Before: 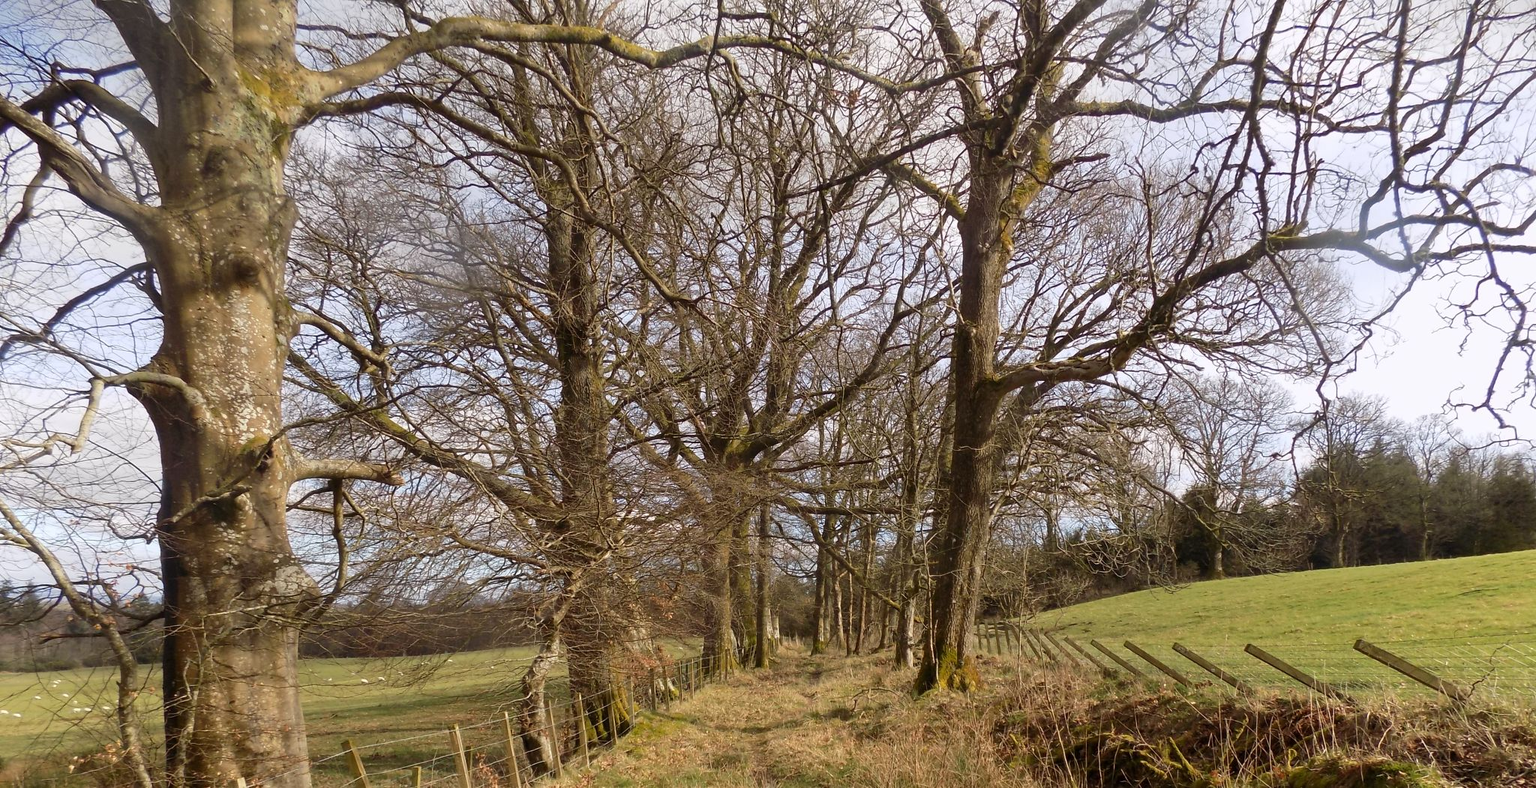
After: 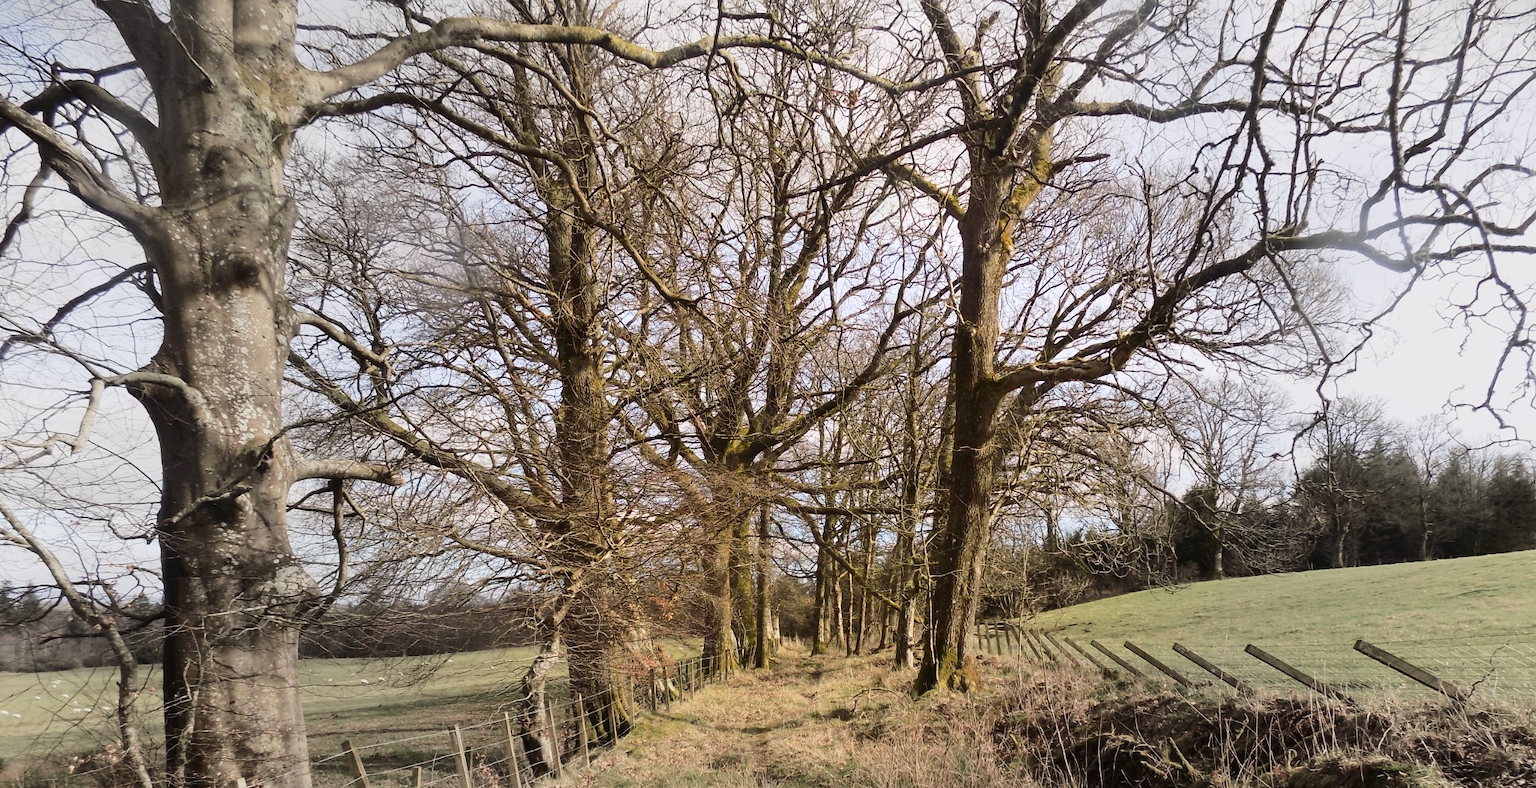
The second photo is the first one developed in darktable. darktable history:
vignetting: fall-off start 30.86%, fall-off radius 35.37%, brightness -0.169, center (0.039, -0.084), unbound false
tone curve: curves: ch0 [(0, 0.023) (0.103, 0.087) (0.295, 0.297) (0.445, 0.531) (0.553, 0.665) (0.735, 0.843) (0.994, 1)]; ch1 [(0, 0) (0.414, 0.395) (0.447, 0.447) (0.485, 0.5) (0.512, 0.524) (0.542, 0.581) (0.581, 0.632) (0.646, 0.715) (1, 1)]; ch2 [(0, 0) (0.369, 0.388) (0.449, 0.431) (0.478, 0.471) (0.516, 0.517) (0.579, 0.624) (0.674, 0.775) (1, 1)], color space Lab, linked channels, preserve colors none
tone equalizer: smoothing diameter 2.01%, edges refinement/feathering 17.53, mask exposure compensation -1.57 EV, filter diffusion 5
